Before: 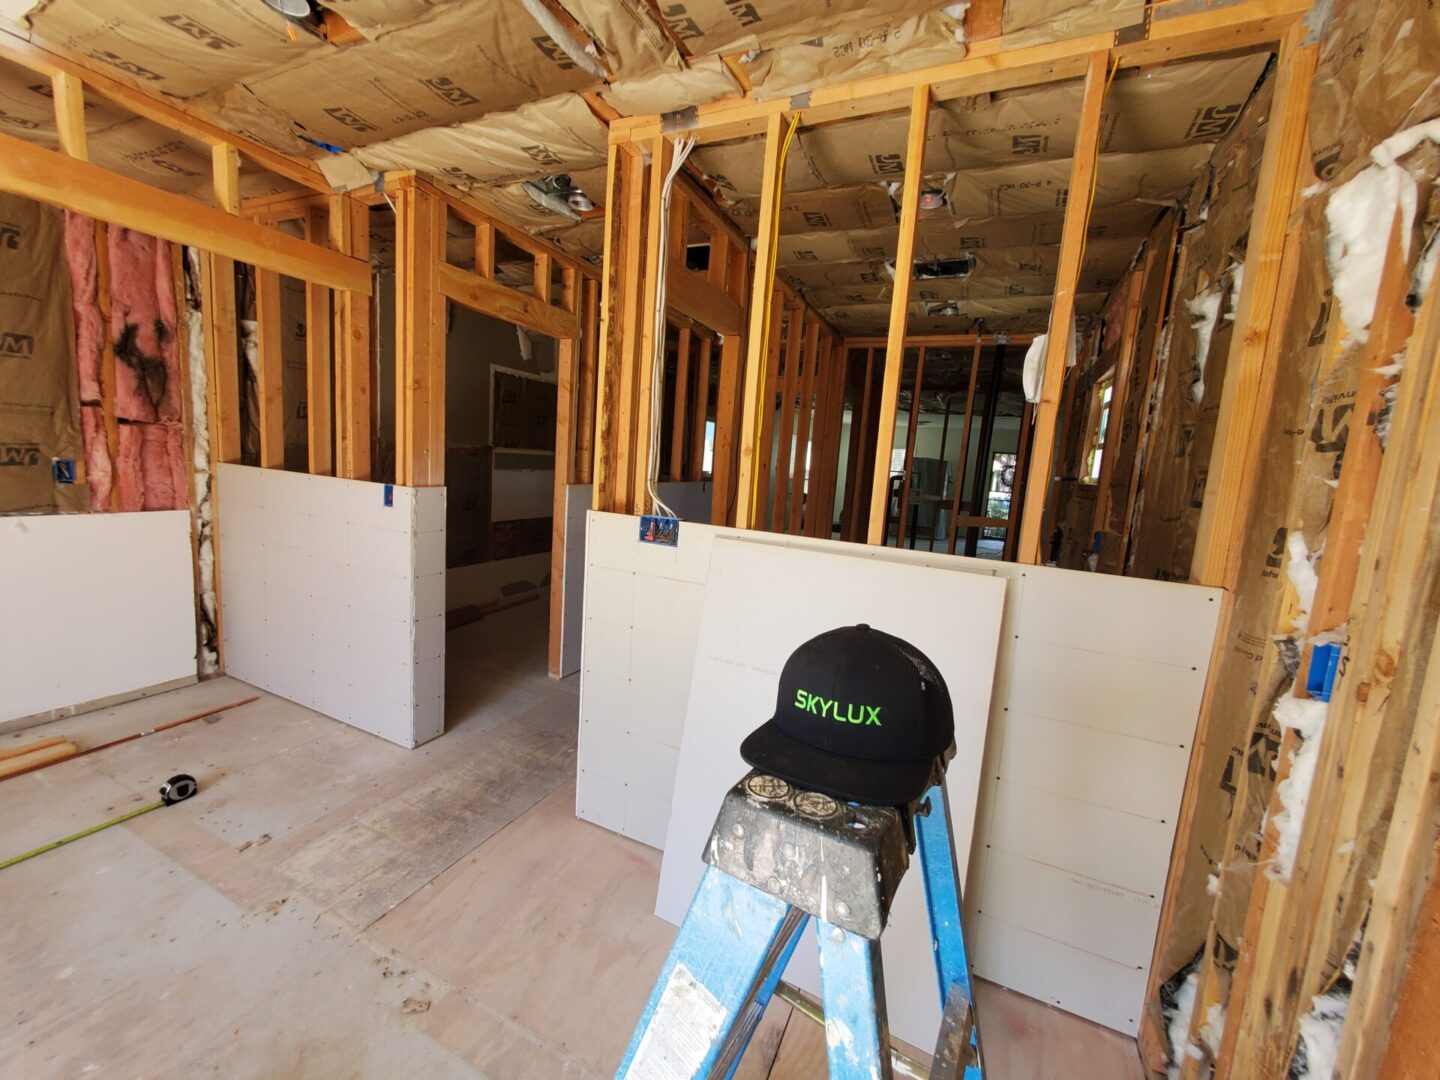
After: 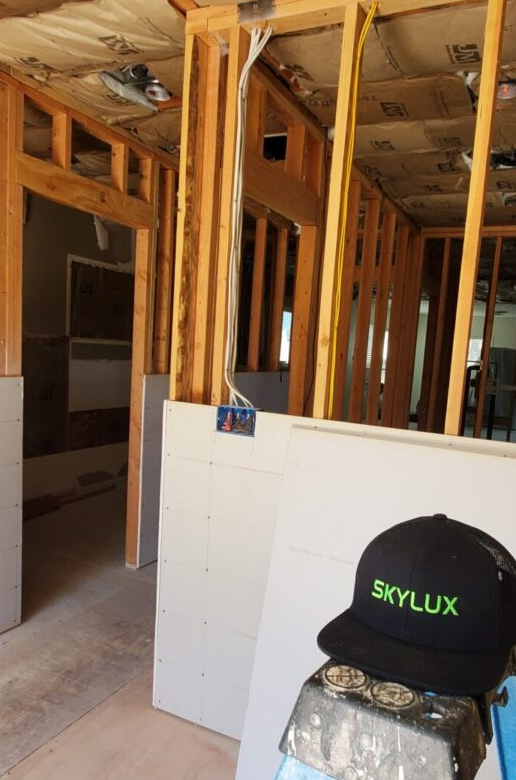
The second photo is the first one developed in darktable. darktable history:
crop and rotate: left 29.402%, top 10.24%, right 34.712%, bottom 17.509%
